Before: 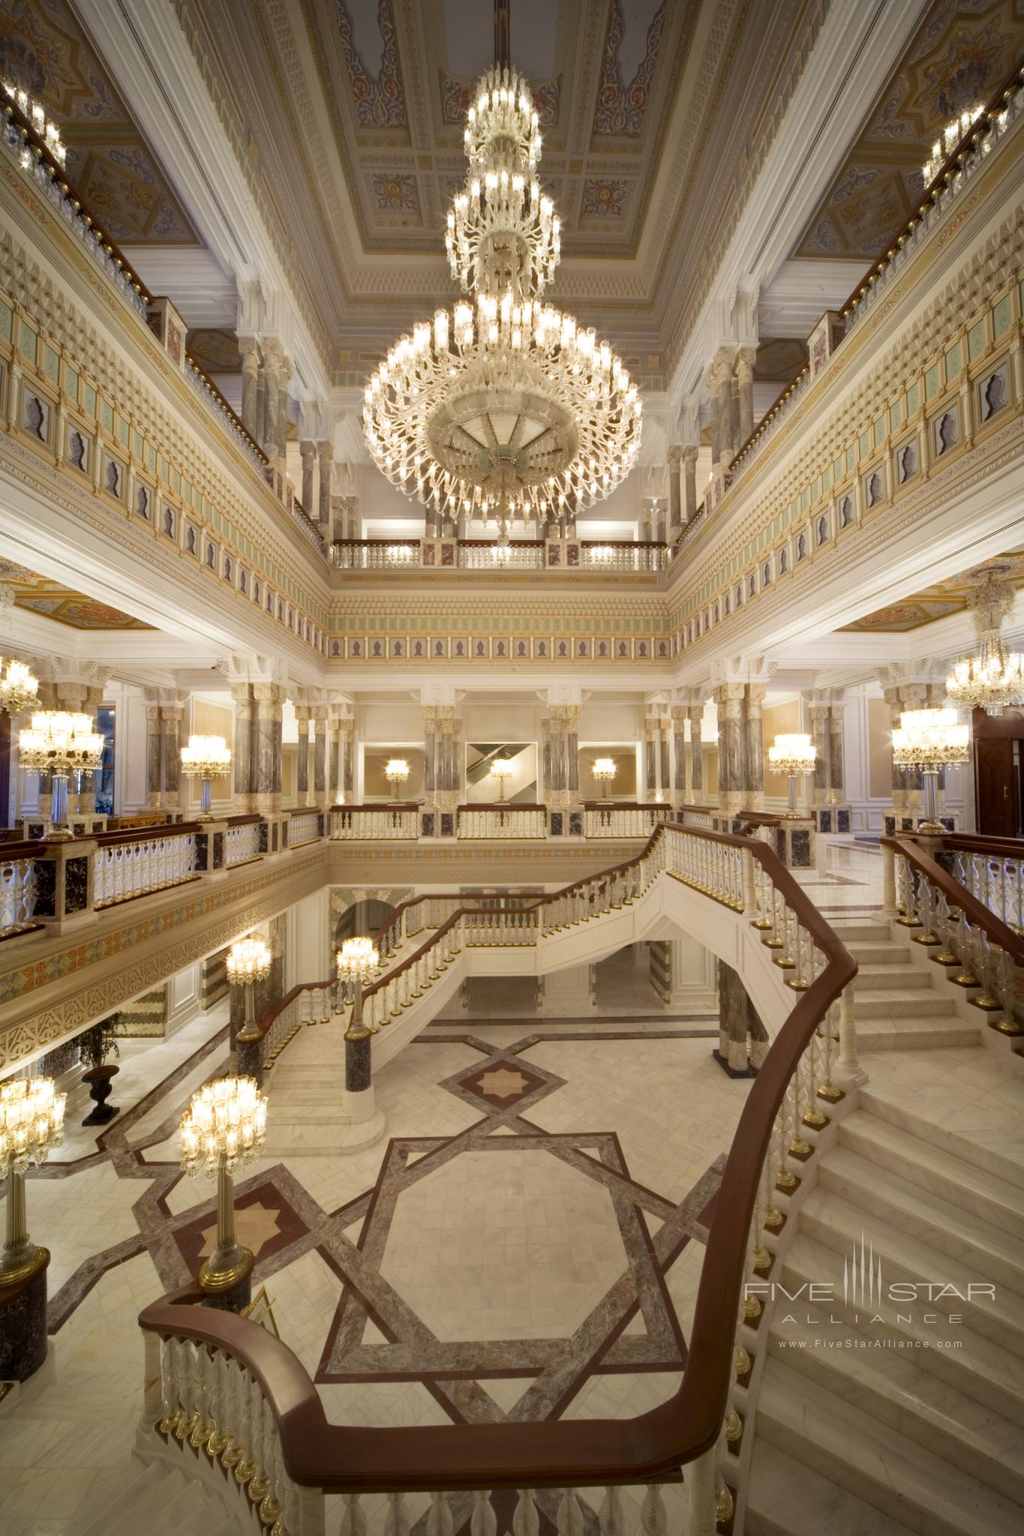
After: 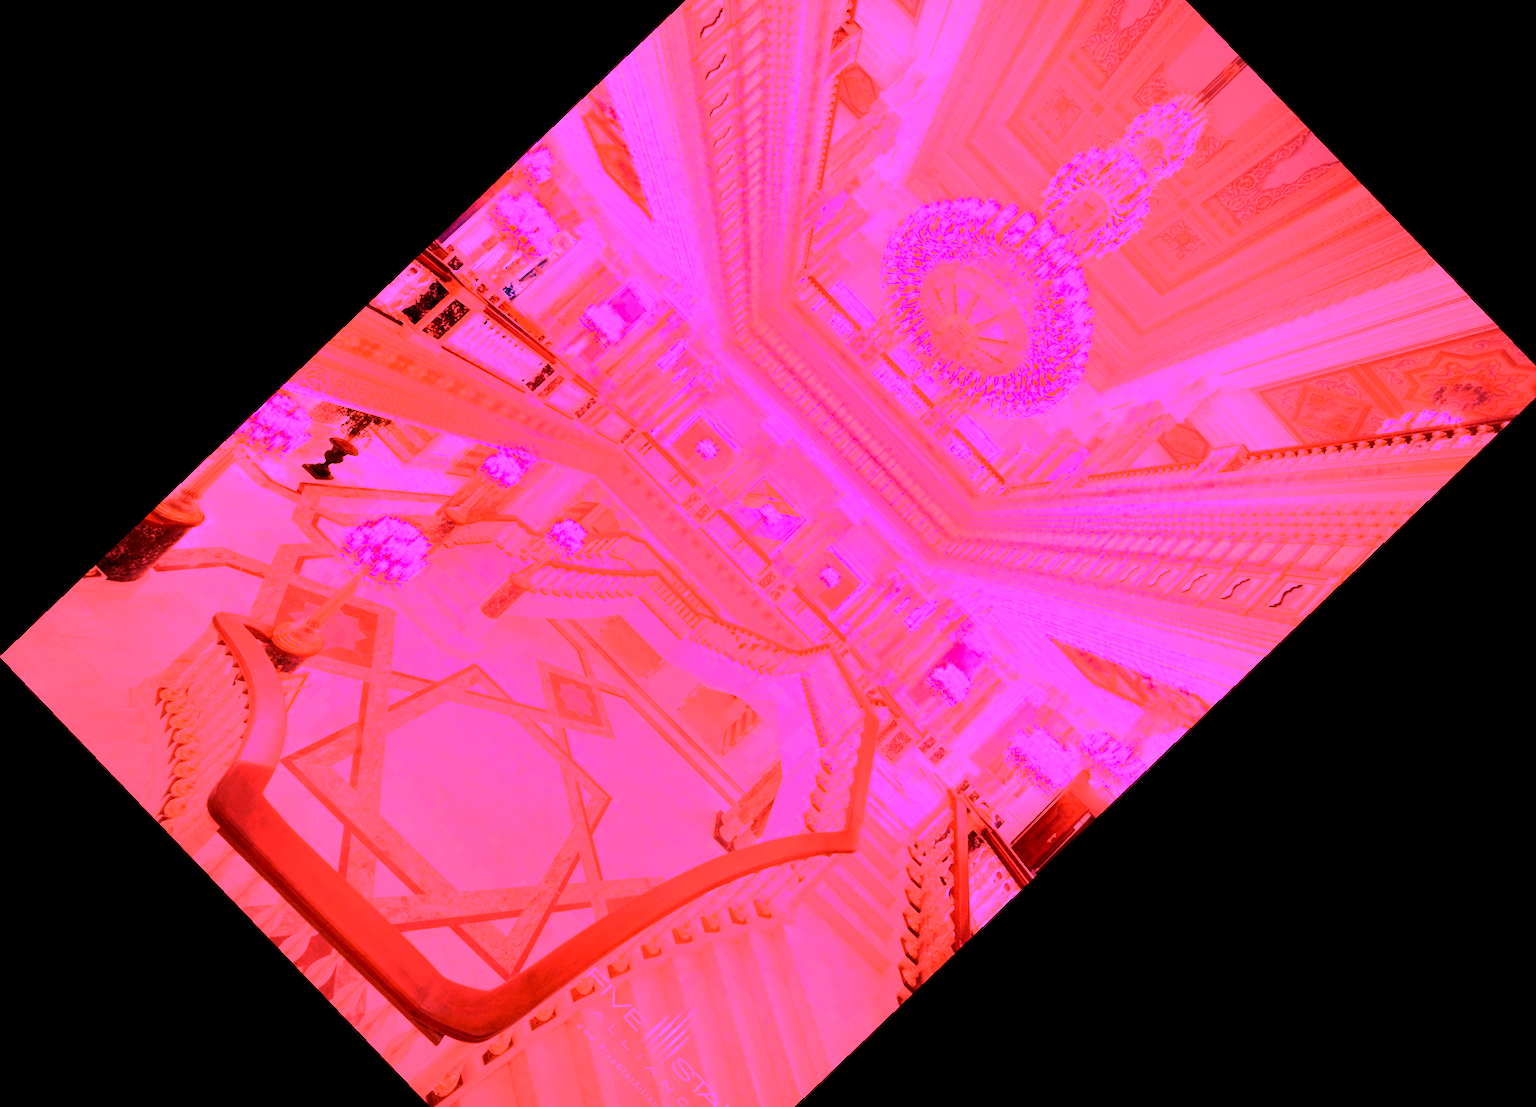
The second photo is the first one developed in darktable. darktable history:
white balance: red 4.26, blue 1.802
crop and rotate: angle -46.26°, top 16.234%, right 0.912%, bottom 11.704%
contrast brightness saturation: contrast 0.14
